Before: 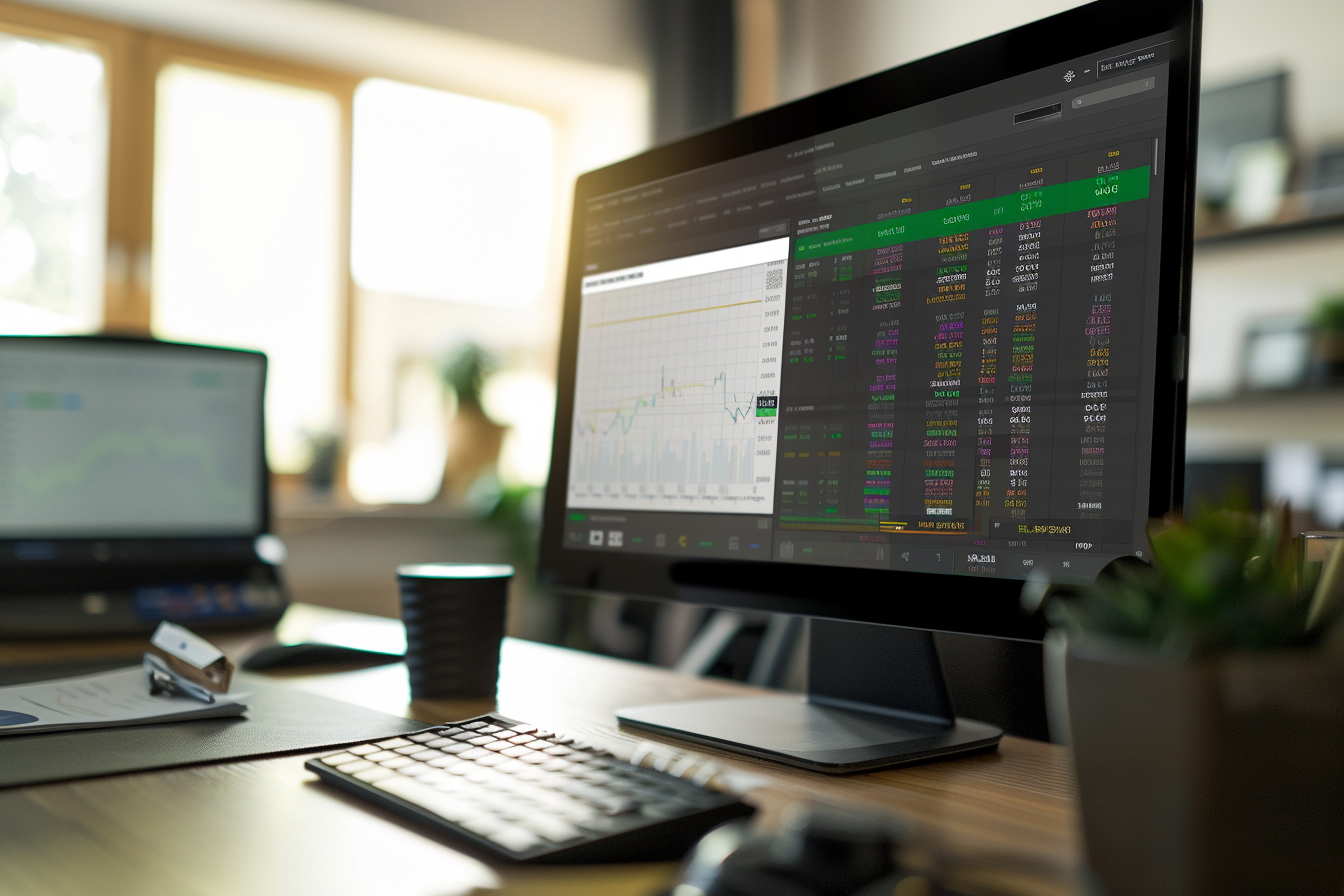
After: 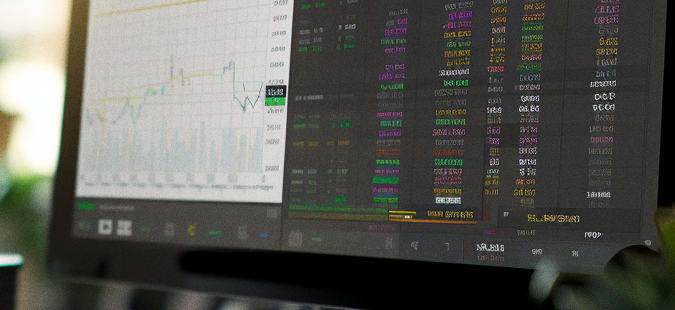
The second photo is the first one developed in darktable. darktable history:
grain: coarseness 7.08 ISO, strength 21.67%, mid-tones bias 59.58%
crop: left 36.607%, top 34.735%, right 13.146%, bottom 30.611%
